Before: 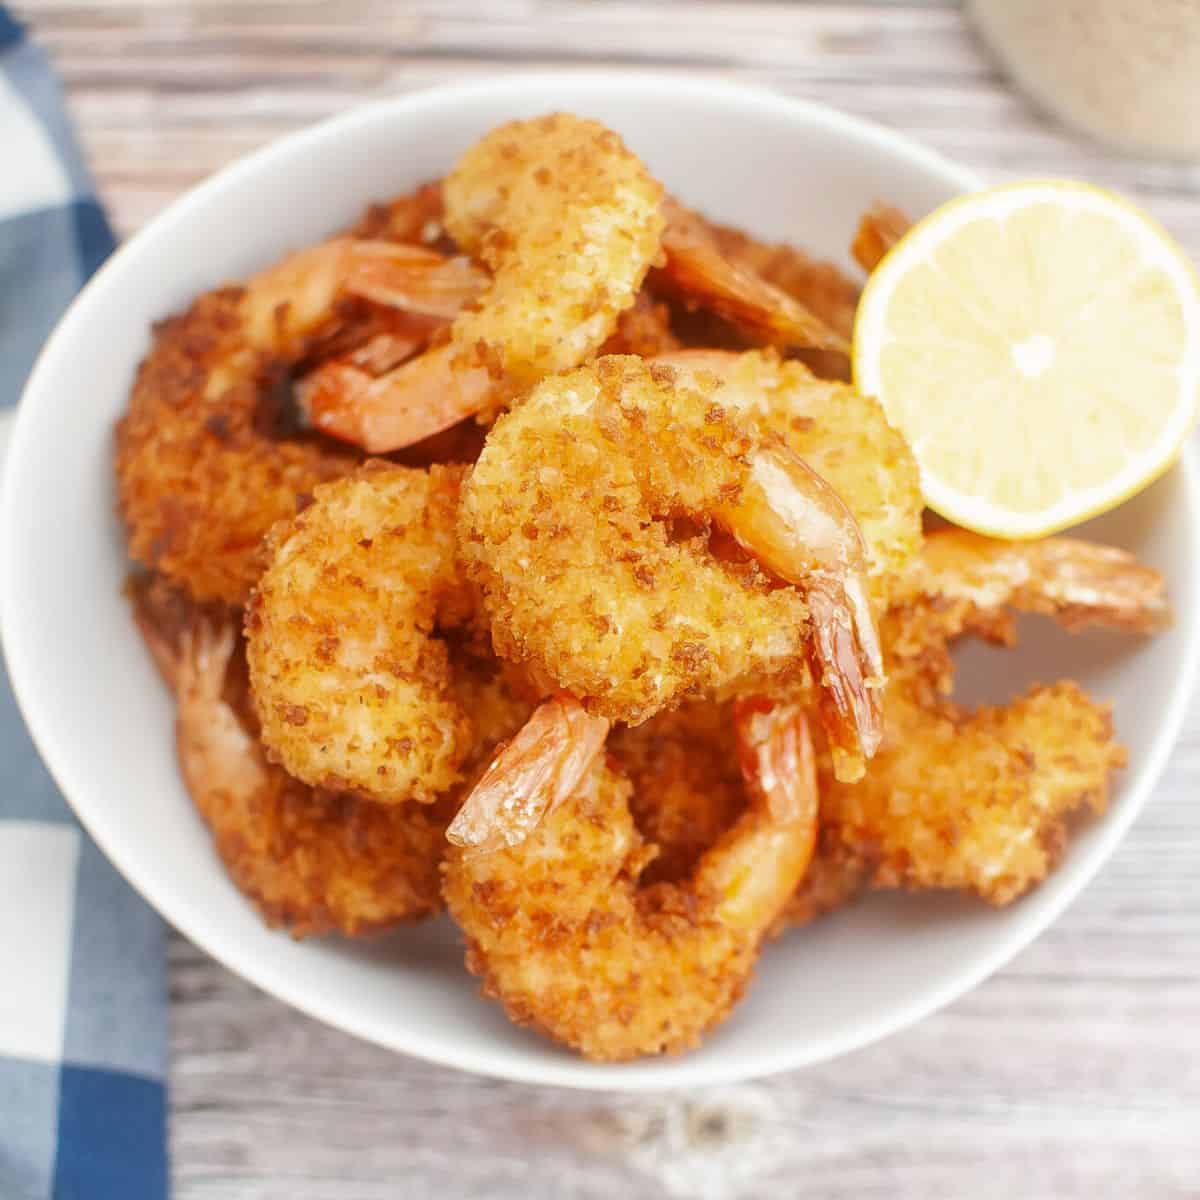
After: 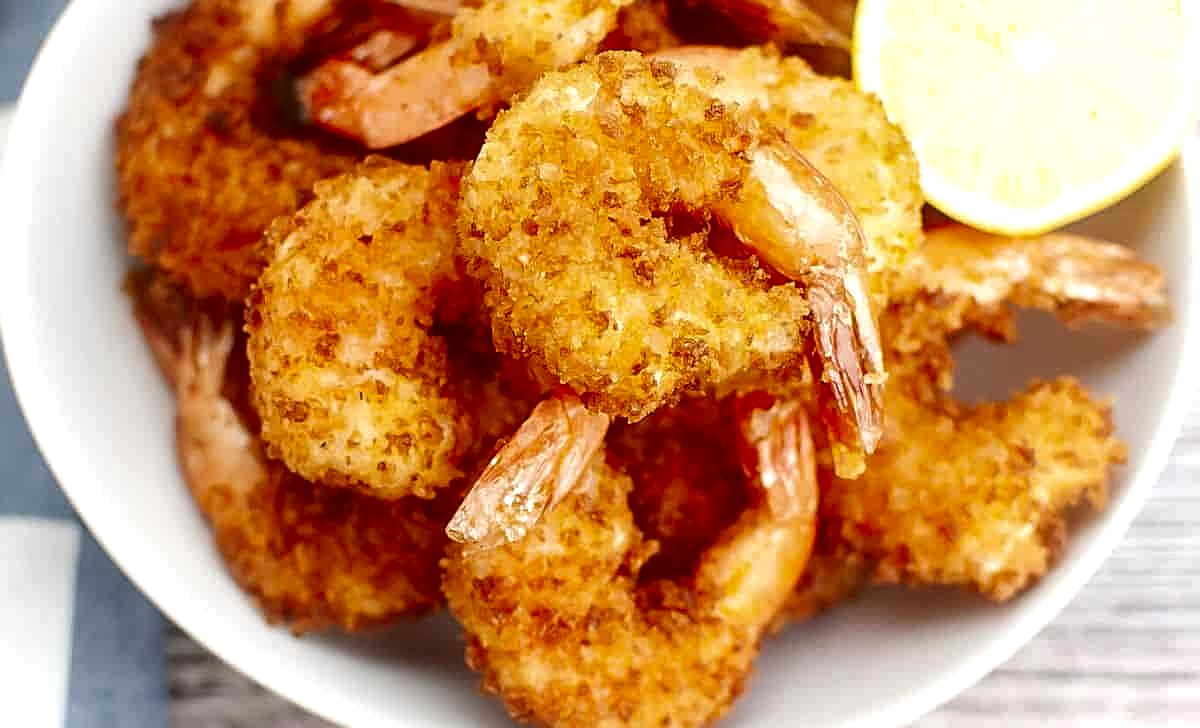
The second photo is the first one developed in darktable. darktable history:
contrast brightness saturation: contrast 0.1, brightness -0.26, saturation 0.14
shadows and highlights: radius 44.78, white point adjustment 6.64, compress 79.65%, highlights color adjustment 78.42%, soften with gaussian
sharpen: radius 1.967
highlight reconstruction: method clip highlights, clipping threshold 0
crop and rotate: top 25.357%, bottom 13.942%
